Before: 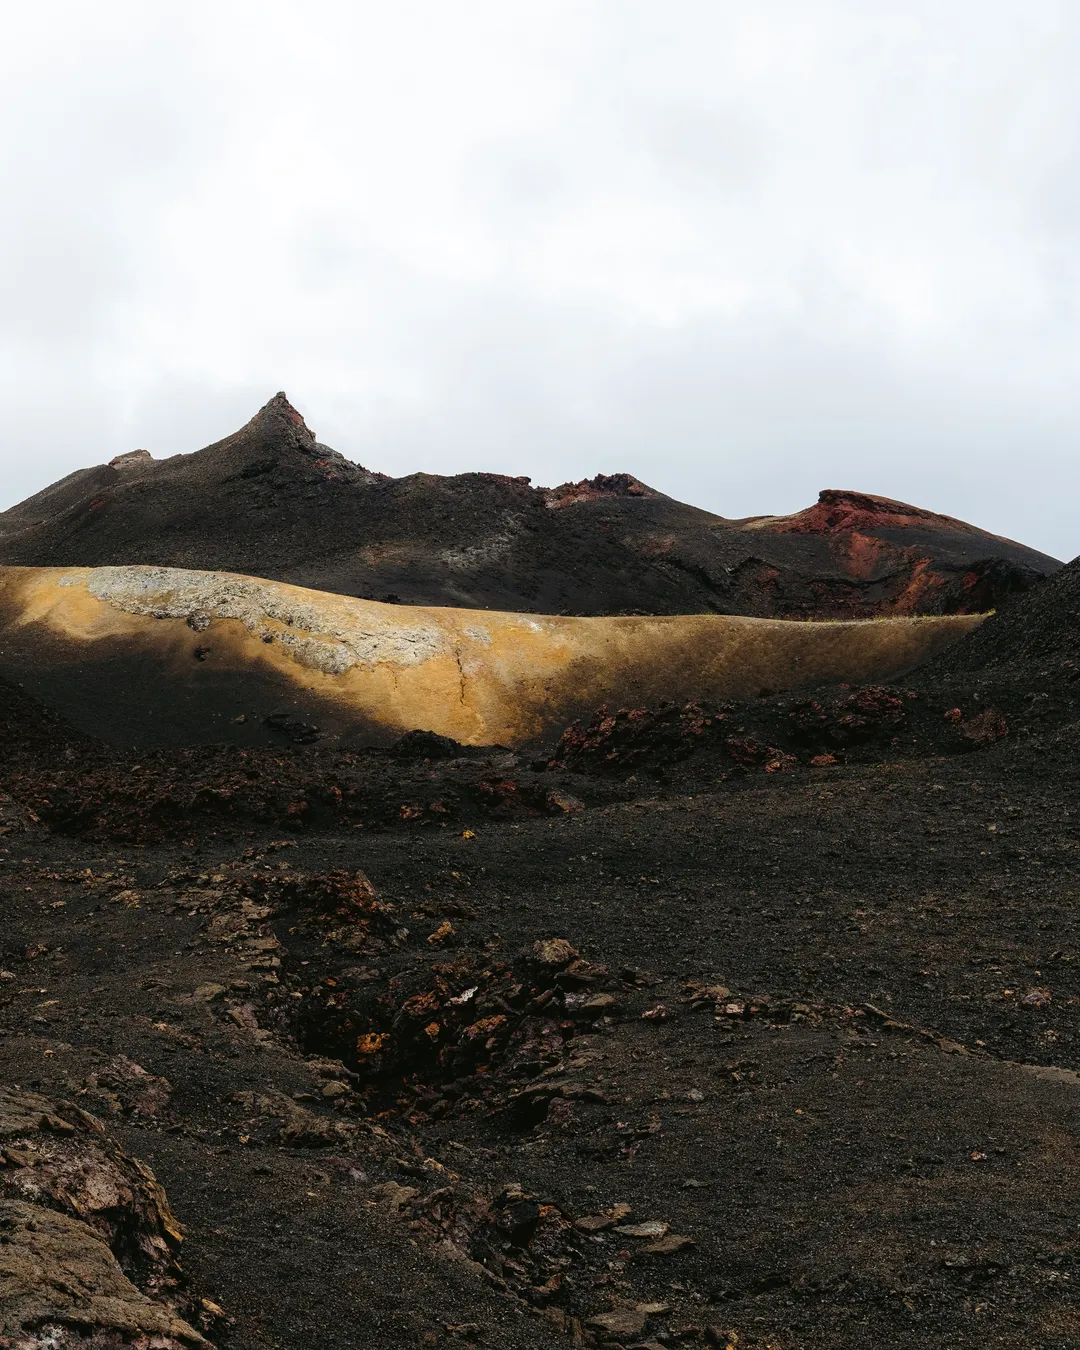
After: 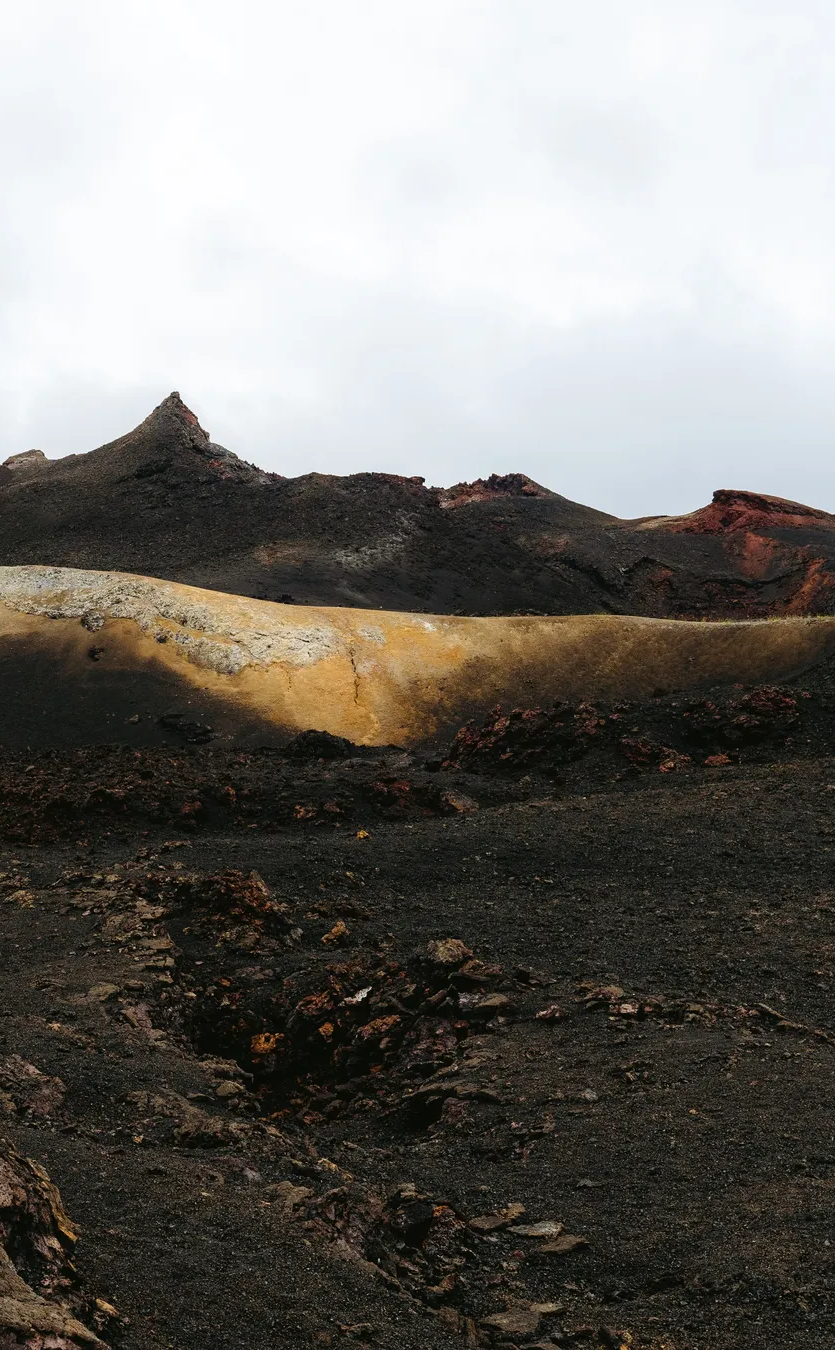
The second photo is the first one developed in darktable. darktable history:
crop: left 9.885%, right 12.716%
